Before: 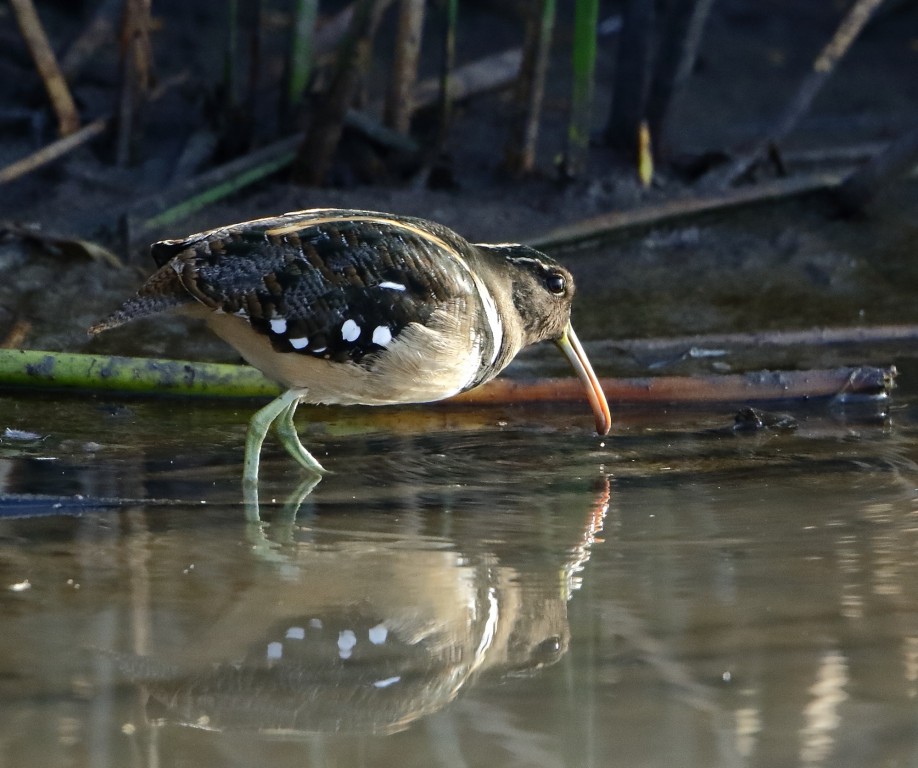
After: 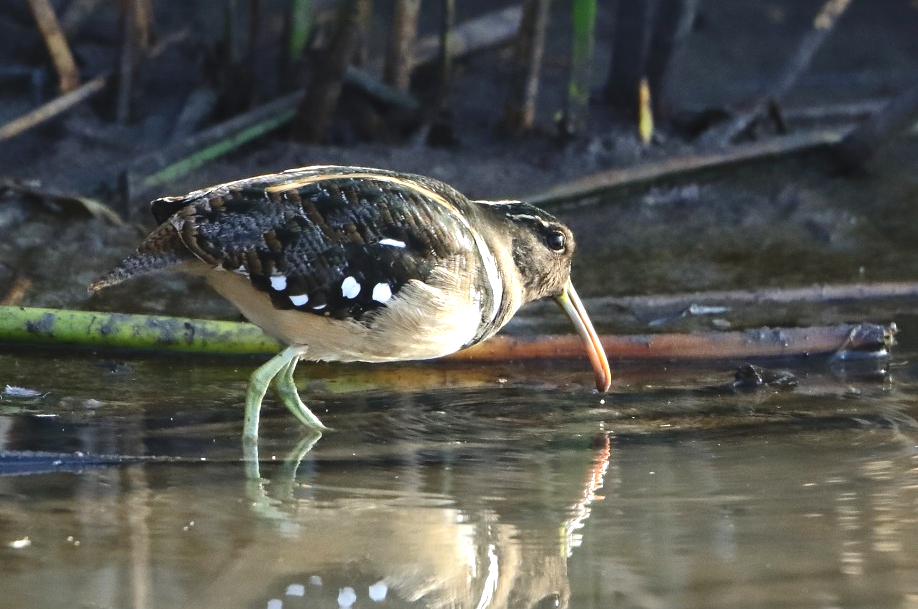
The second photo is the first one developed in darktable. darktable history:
crop and rotate: top 5.667%, bottom 14.937%
exposure: black level correction -0.005, exposure 0.622 EV, compensate highlight preservation false
local contrast: mode bilateral grid, contrast 20, coarseness 50, detail 120%, midtone range 0.2
